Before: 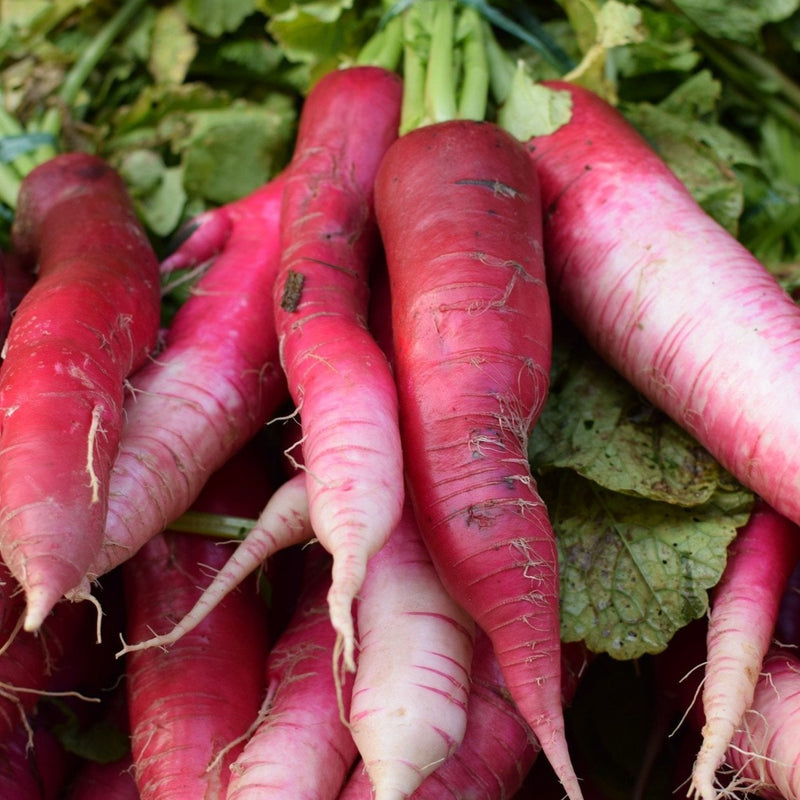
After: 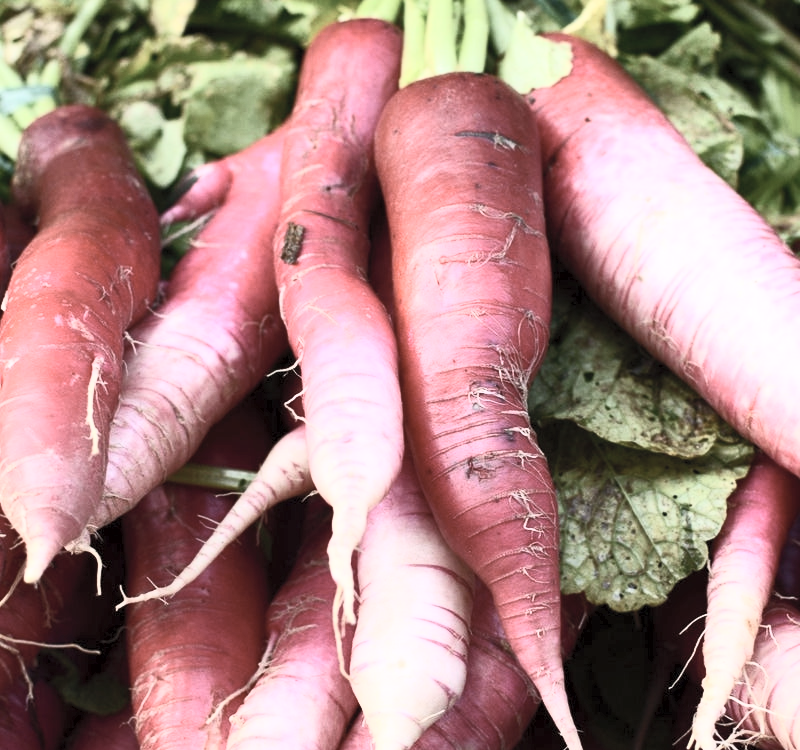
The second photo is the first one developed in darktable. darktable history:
crop and rotate: top 6.25%
contrast brightness saturation: contrast 0.57, brightness 0.57, saturation -0.34
exposure: black level correction 0.001, exposure 0.14 EV, compensate highlight preservation false
